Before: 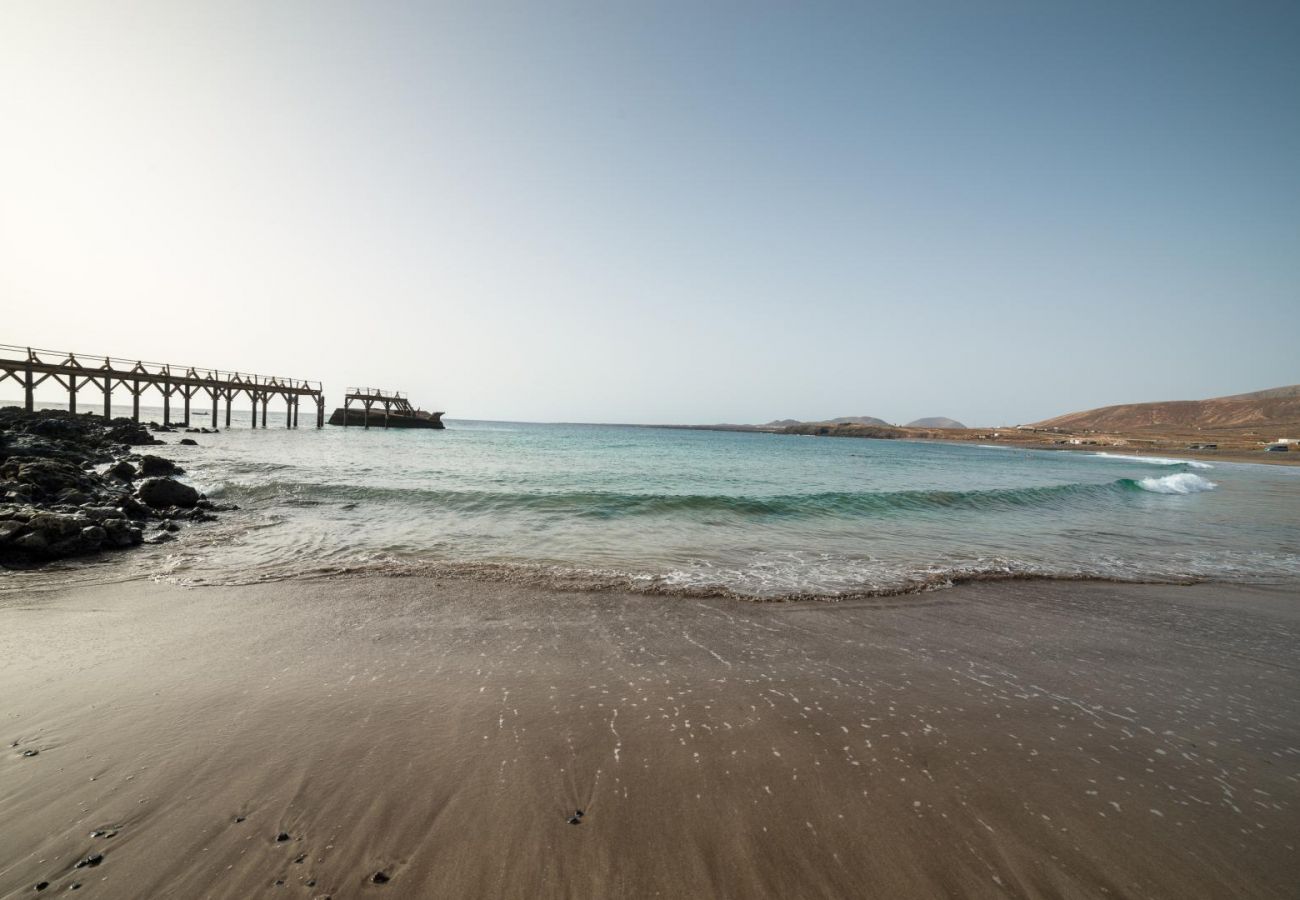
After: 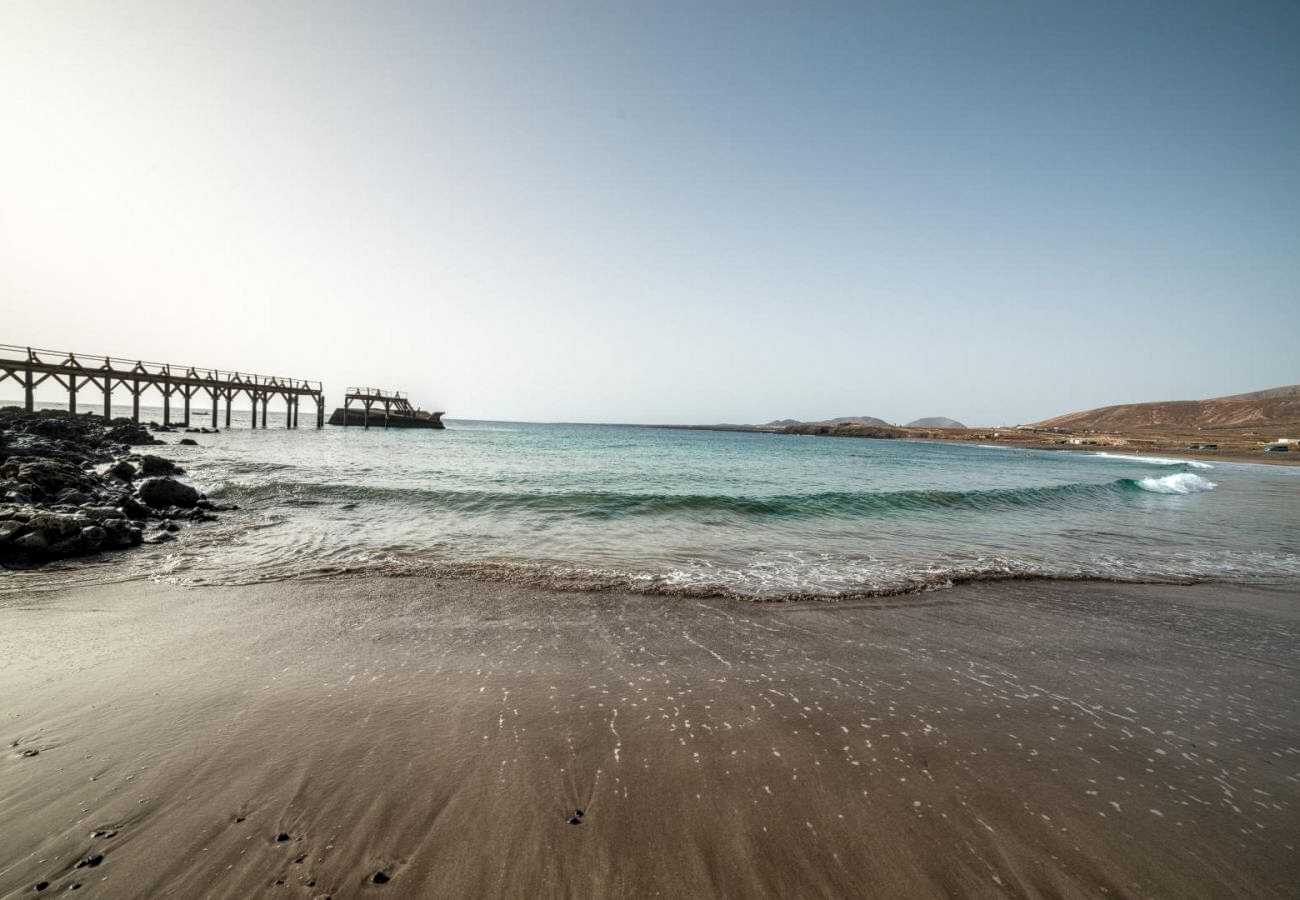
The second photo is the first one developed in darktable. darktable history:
levels: levels [0, 0.499, 1]
local contrast: detail 140%
